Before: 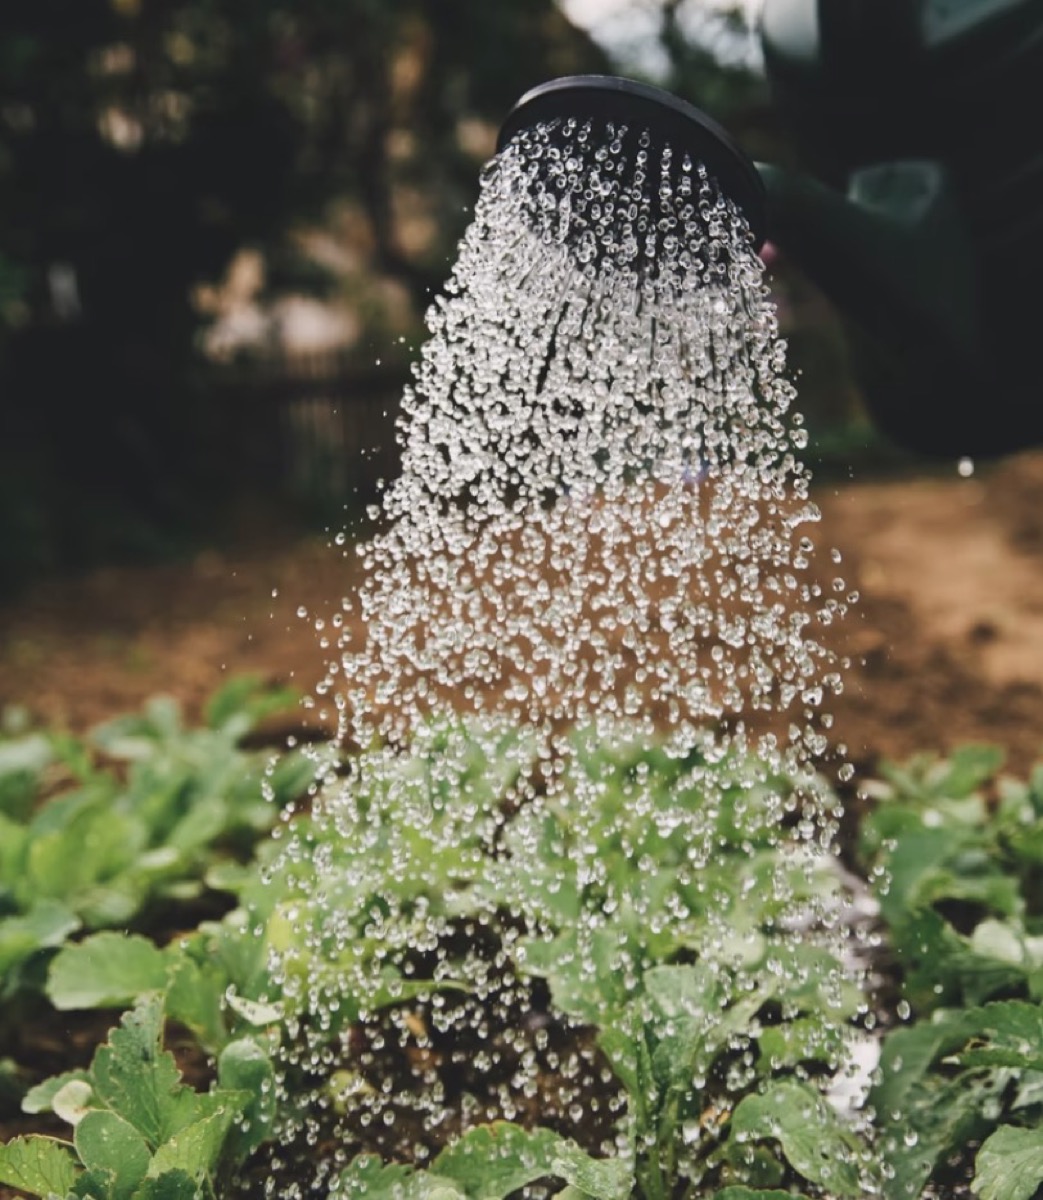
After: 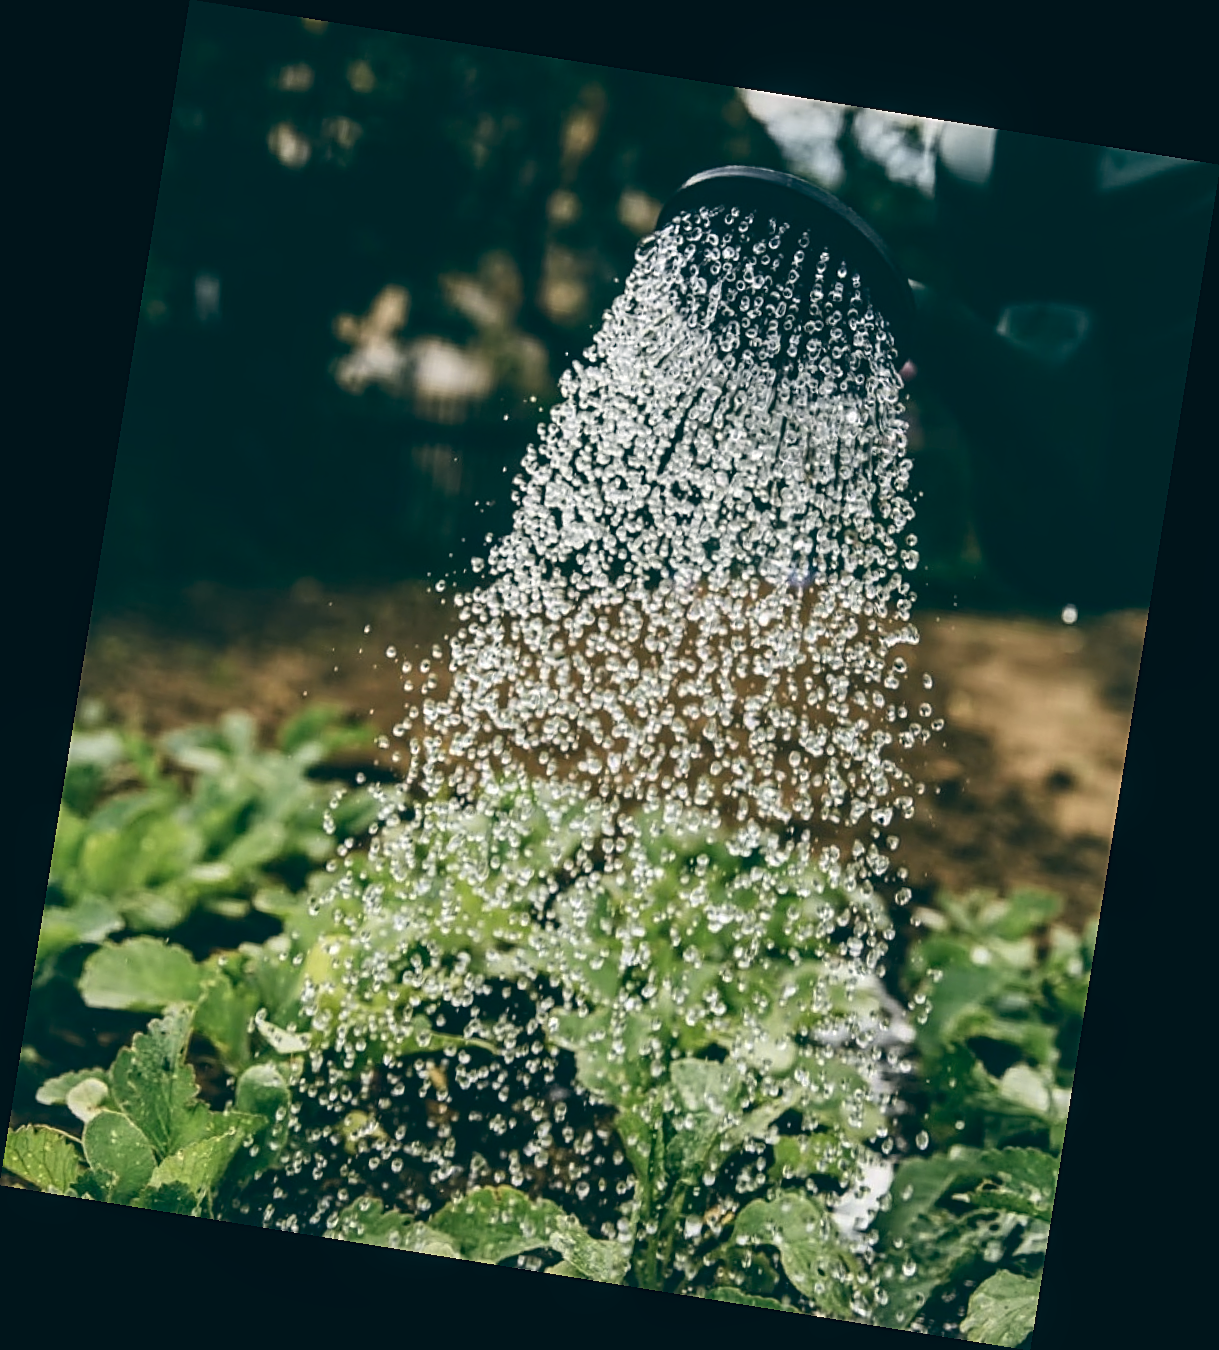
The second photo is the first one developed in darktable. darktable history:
exposure: compensate highlight preservation false
white balance: red 0.983, blue 1.036
rotate and perspective: rotation 9.12°, automatic cropping off
local contrast: on, module defaults
sharpen: on, module defaults
tone curve: curves: ch0 [(0, 0) (0.227, 0.17) (0.766, 0.774) (1, 1)]; ch1 [(0, 0) (0.114, 0.127) (0.437, 0.452) (0.498, 0.495) (0.579, 0.576) (1, 1)]; ch2 [(0, 0) (0.233, 0.259) (0.493, 0.492) (0.568, 0.579) (1, 1)], color space Lab, independent channels, preserve colors none
color calibration: output R [1.003, 0.027, -0.041, 0], output G [-0.018, 1.043, -0.038, 0], output B [0.071, -0.086, 1.017, 0], illuminant as shot in camera, x 0.359, y 0.362, temperature 4570.54 K
color balance: lift [1.005, 0.99, 1.007, 1.01], gamma [1, 0.979, 1.011, 1.021], gain [0.923, 1.098, 1.025, 0.902], input saturation 90.45%, contrast 7.73%, output saturation 105.91%
